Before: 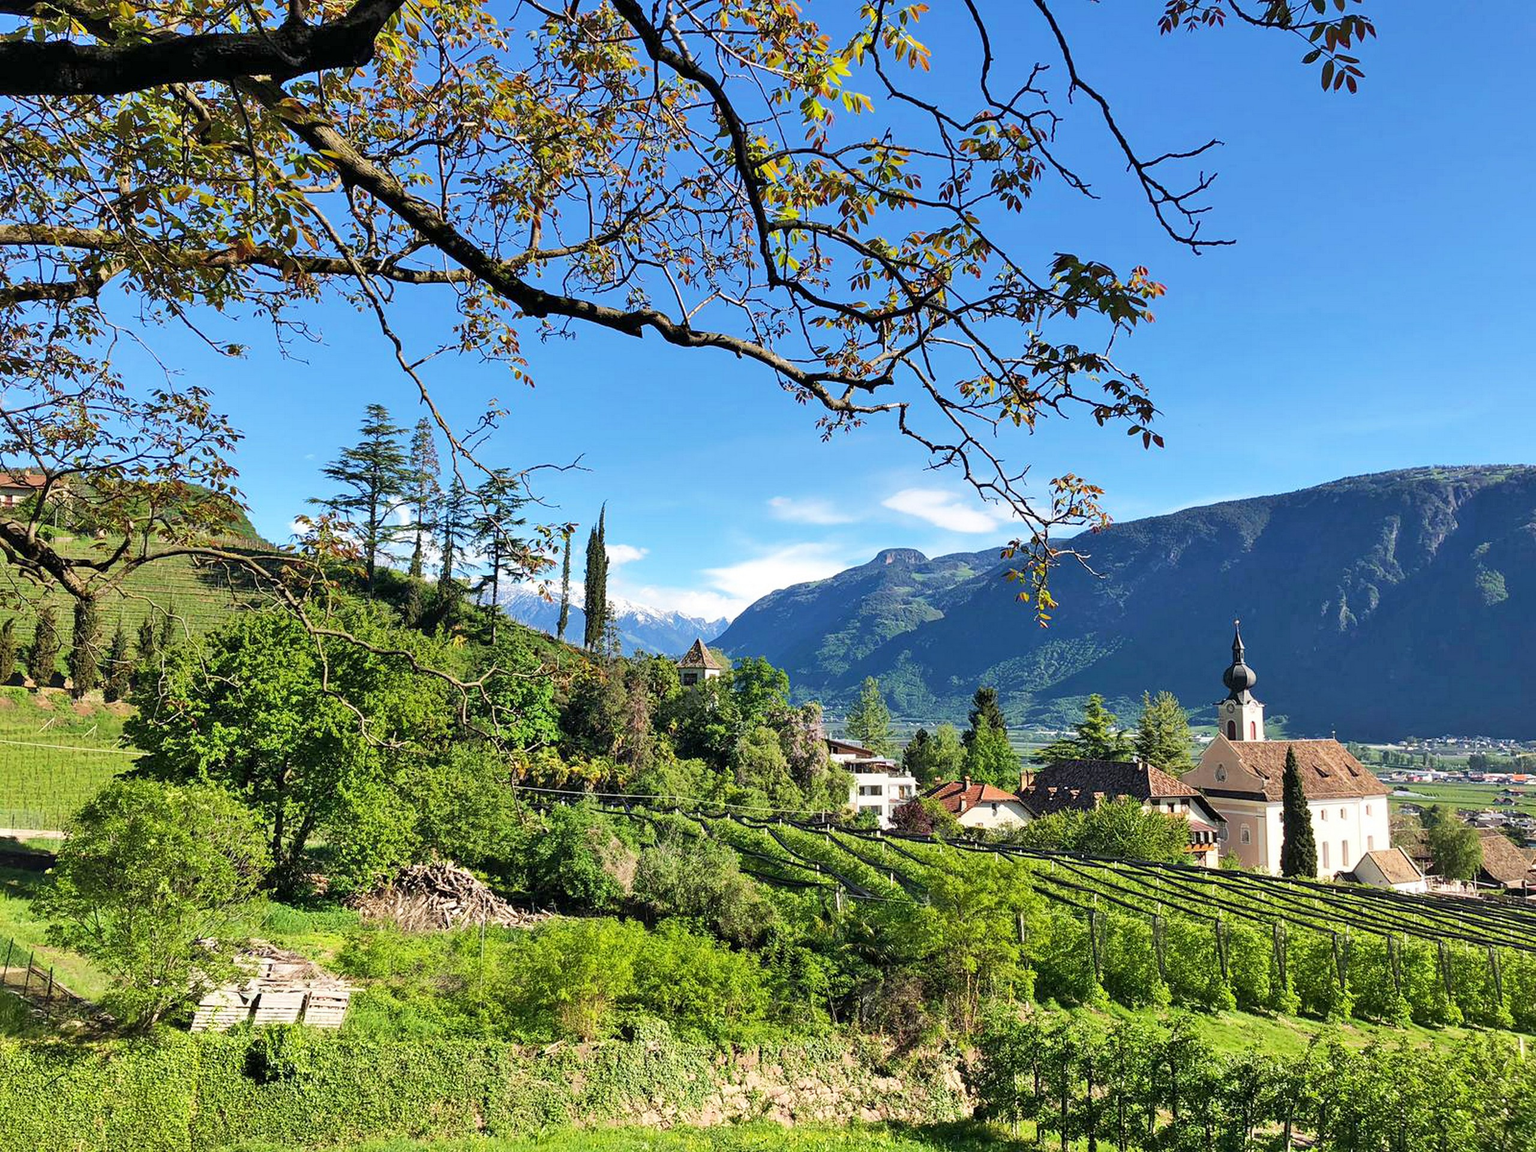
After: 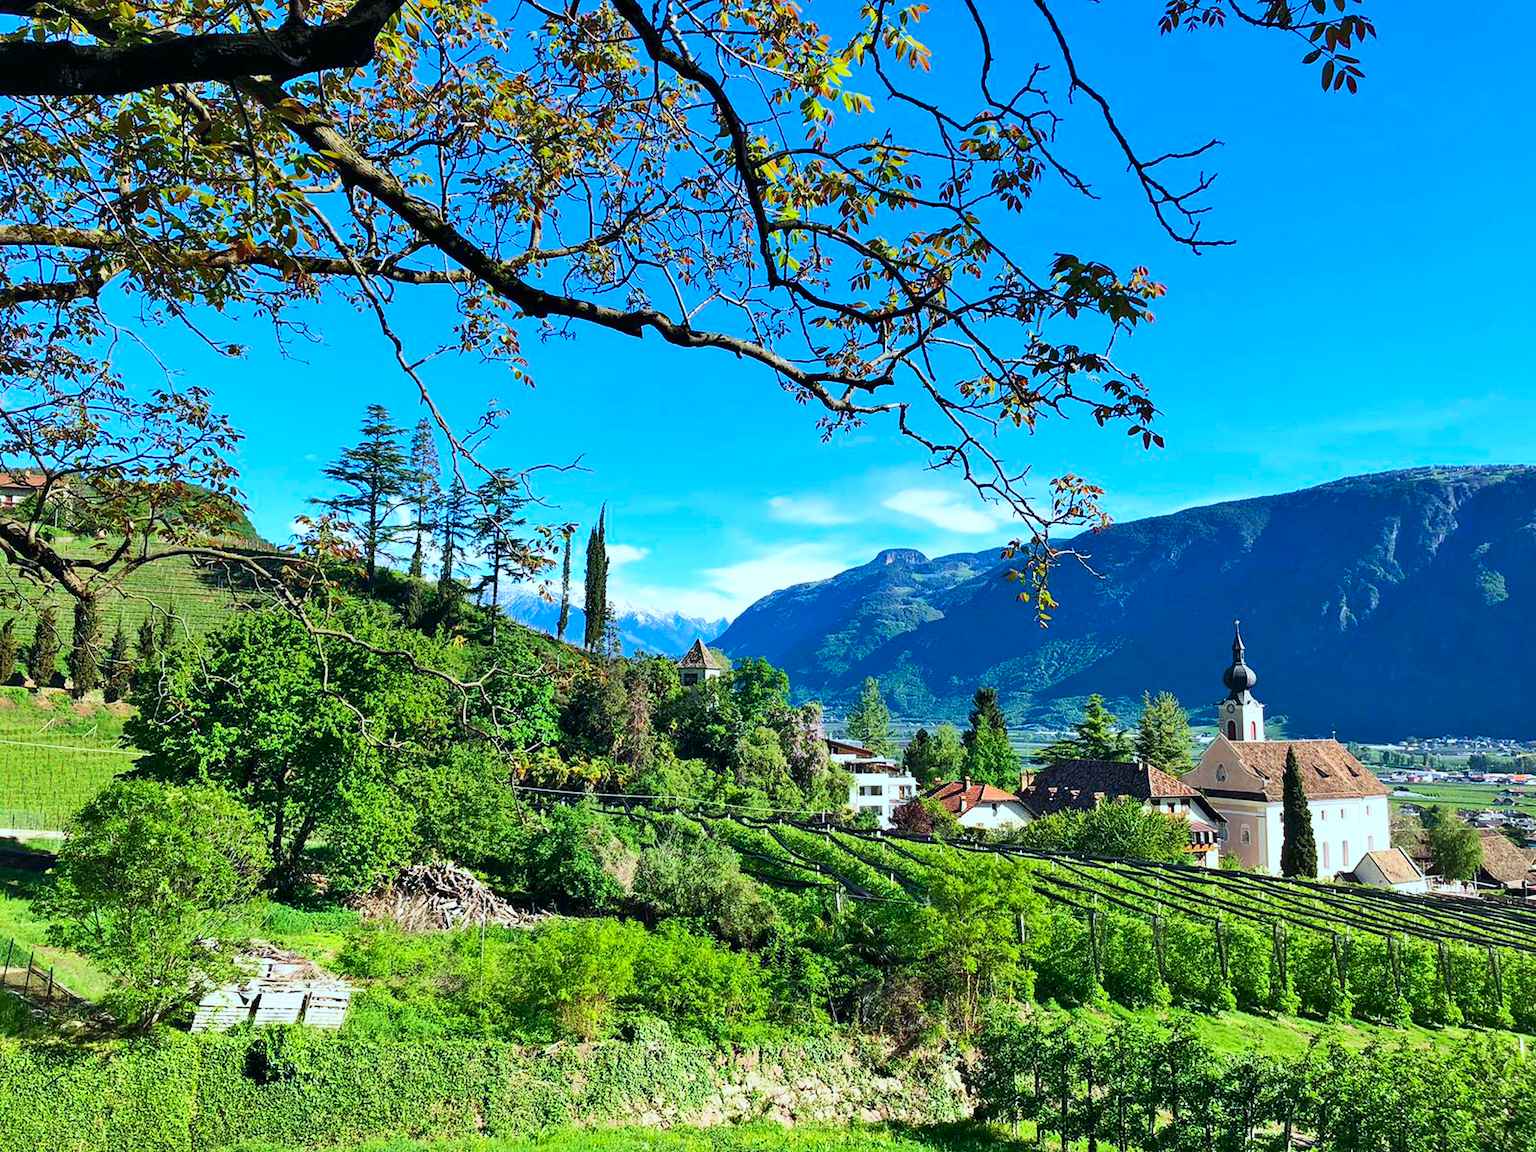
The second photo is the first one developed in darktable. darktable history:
contrast brightness saturation: contrast 0.165, saturation 0.316
levels: levels [0, 0.498, 1]
color calibration: illuminant F (fluorescent), F source F9 (Cool White Deluxe 4150 K) – high CRI, x 0.374, y 0.373, temperature 4149.17 K, gamut compression 1.67
exposure: compensate highlight preservation false
